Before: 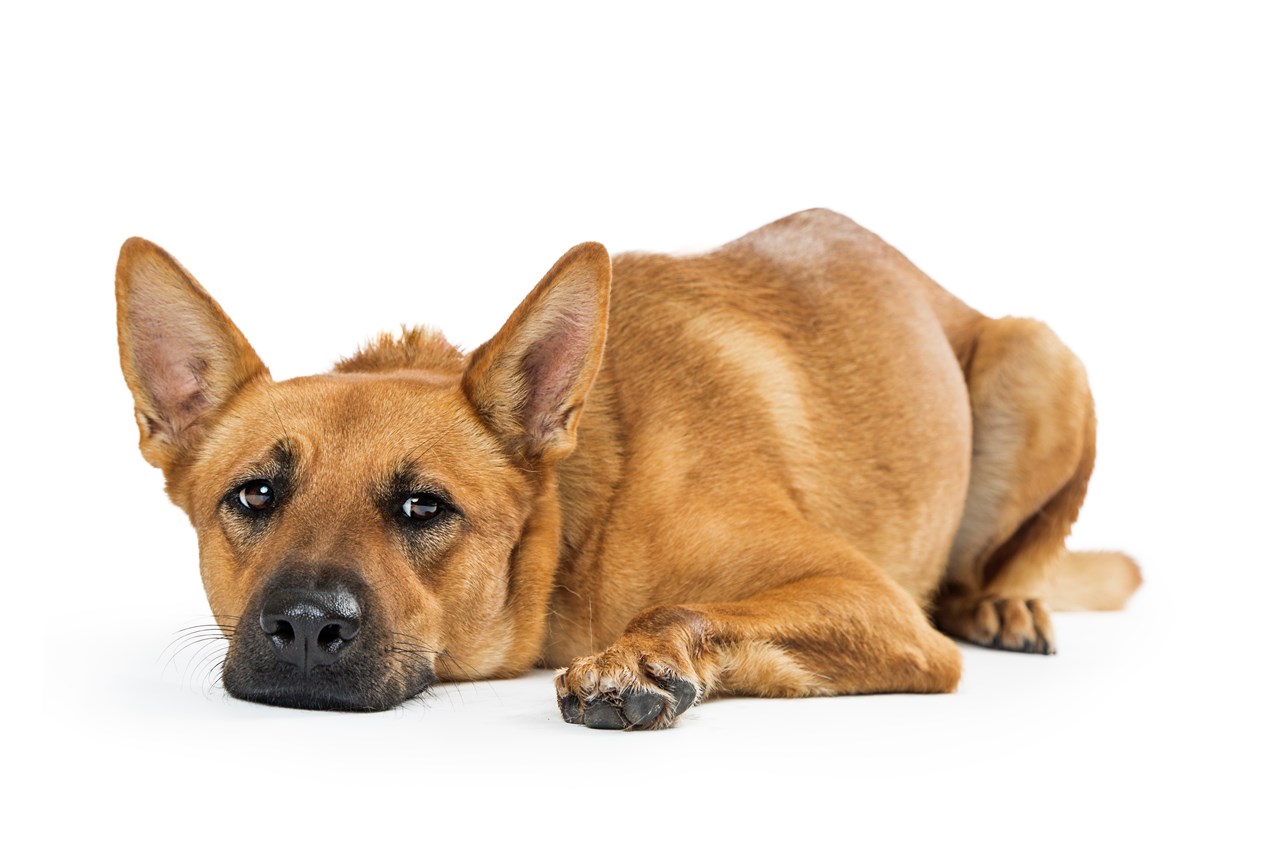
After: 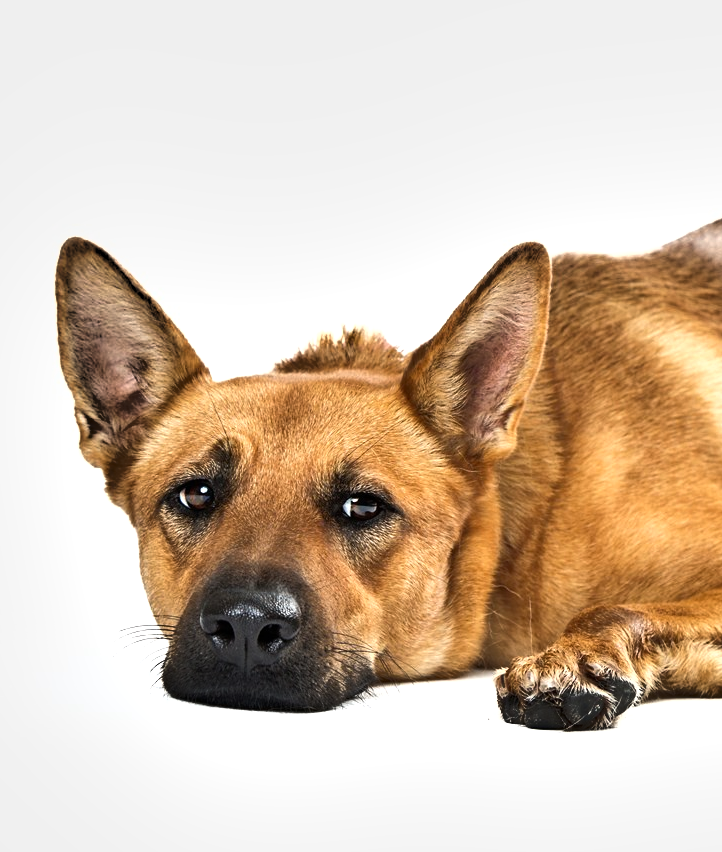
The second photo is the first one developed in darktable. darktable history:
tone equalizer: -8 EV -0.394 EV, -7 EV -0.372 EV, -6 EV -0.333 EV, -5 EV -0.224 EV, -3 EV 0.246 EV, -2 EV 0.332 EV, -1 EV 0.383 EV, +0 EV 0.391 EV
exposure: exposure 0.195 EV, compensate highlight preservation false
shadows and highlights: highlights color adjustment 0.291%, low approximation 0.01, soften with gaussian
crop: left 4.713%, right 38.819%
